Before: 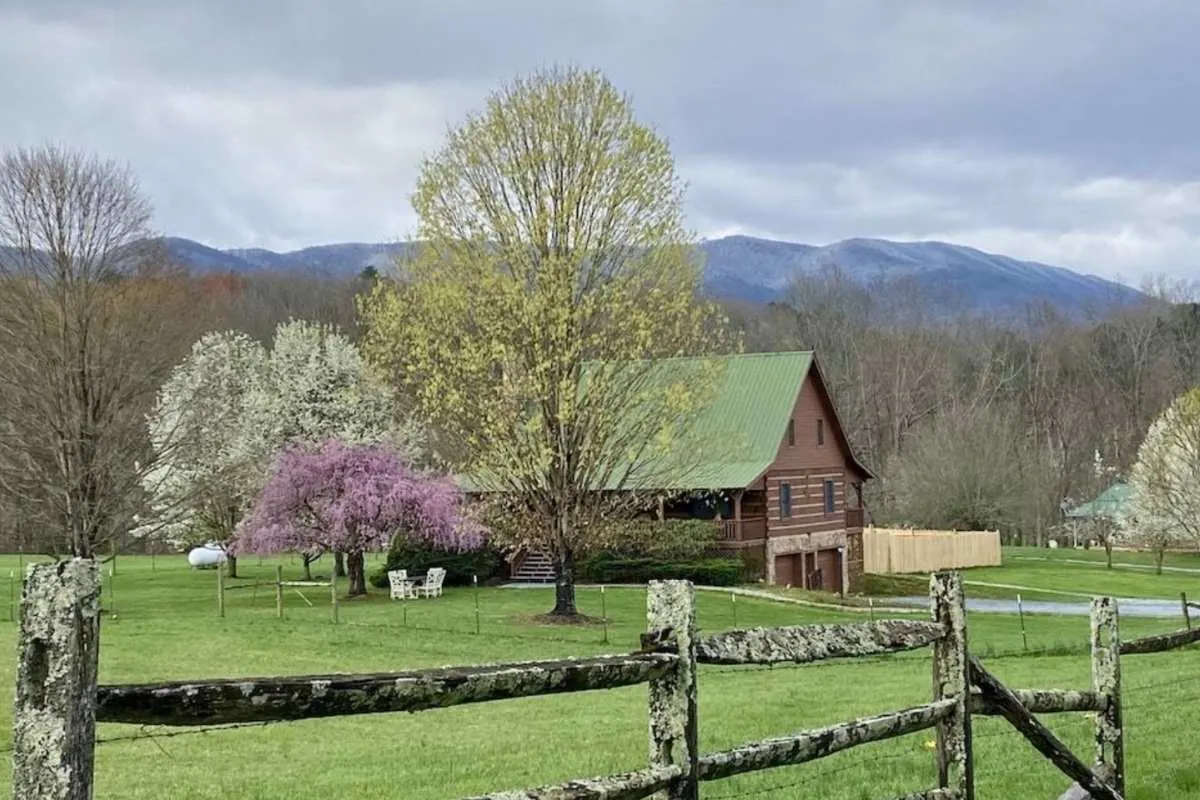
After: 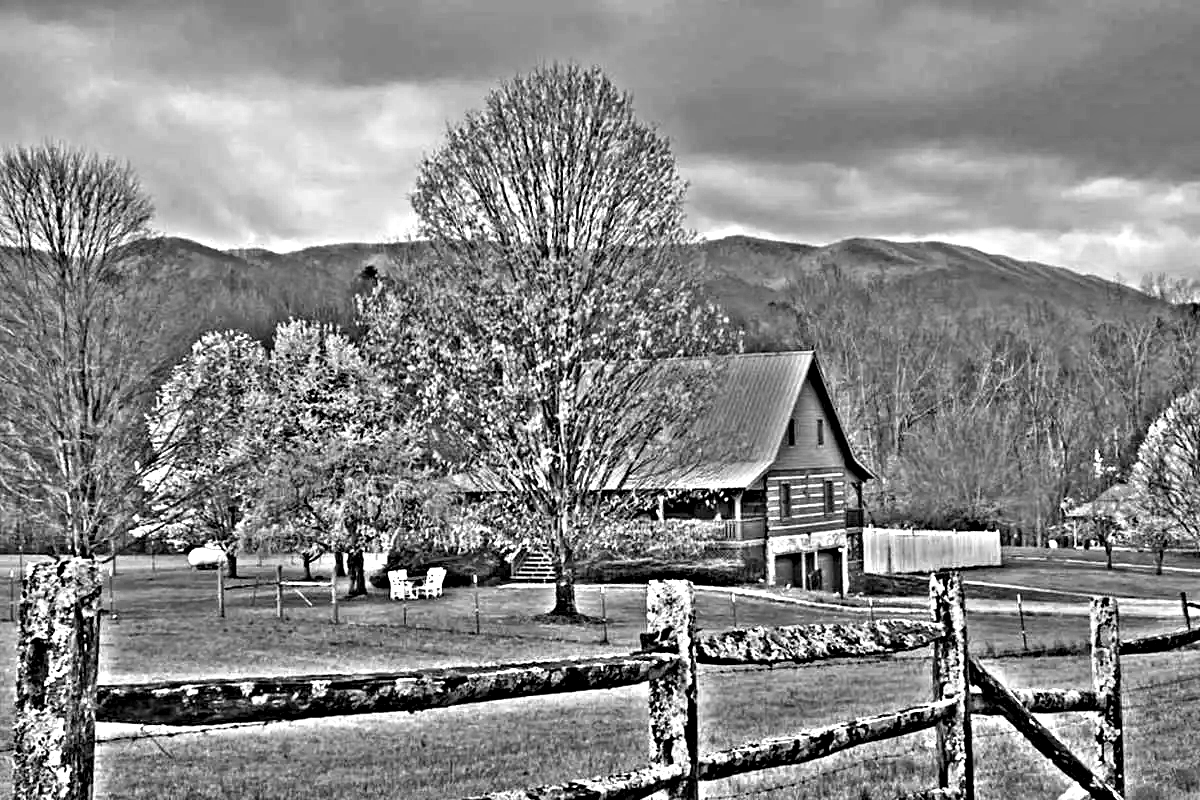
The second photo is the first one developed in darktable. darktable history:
highpass: sharpness 49.79%, contrast boost 49.79%
exposure: black level correction 0, exposure 1.2 EV, compensate exposure bias true, compensate highlight preservation false
